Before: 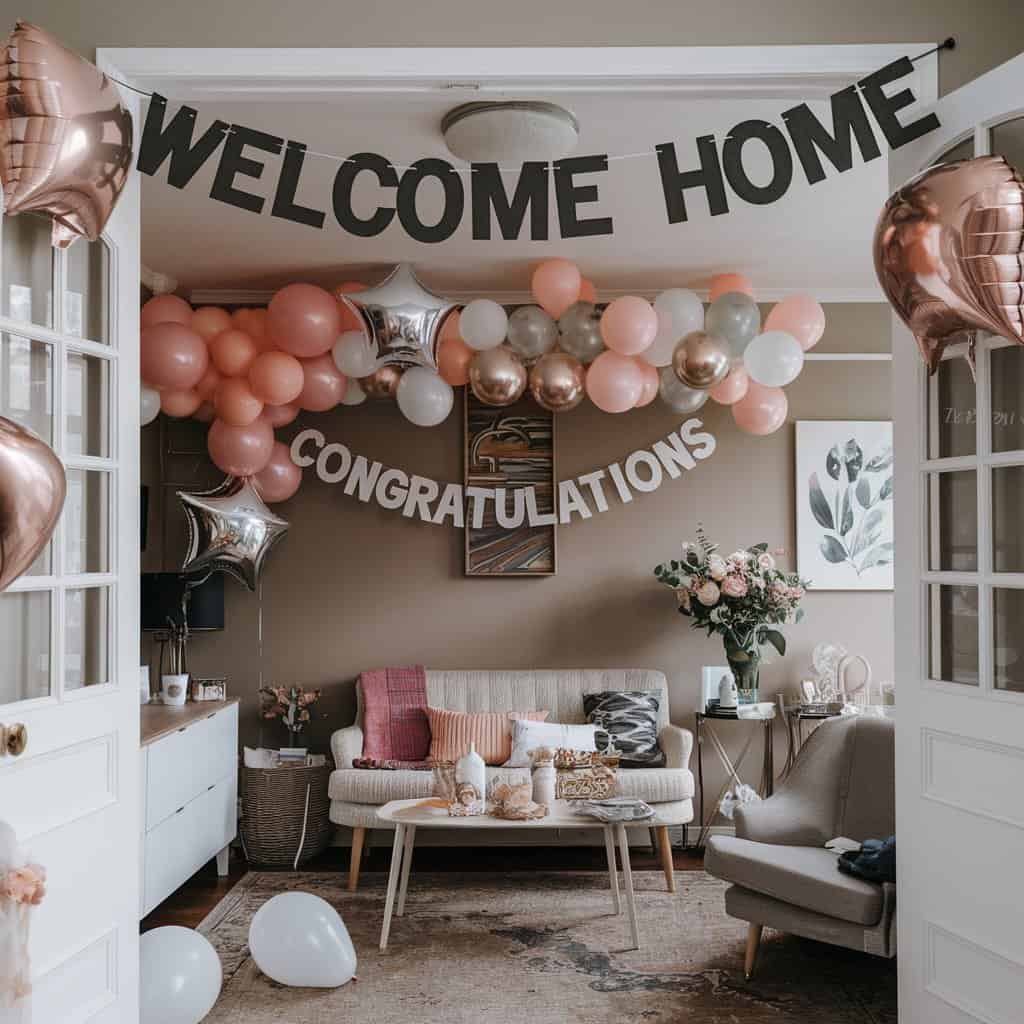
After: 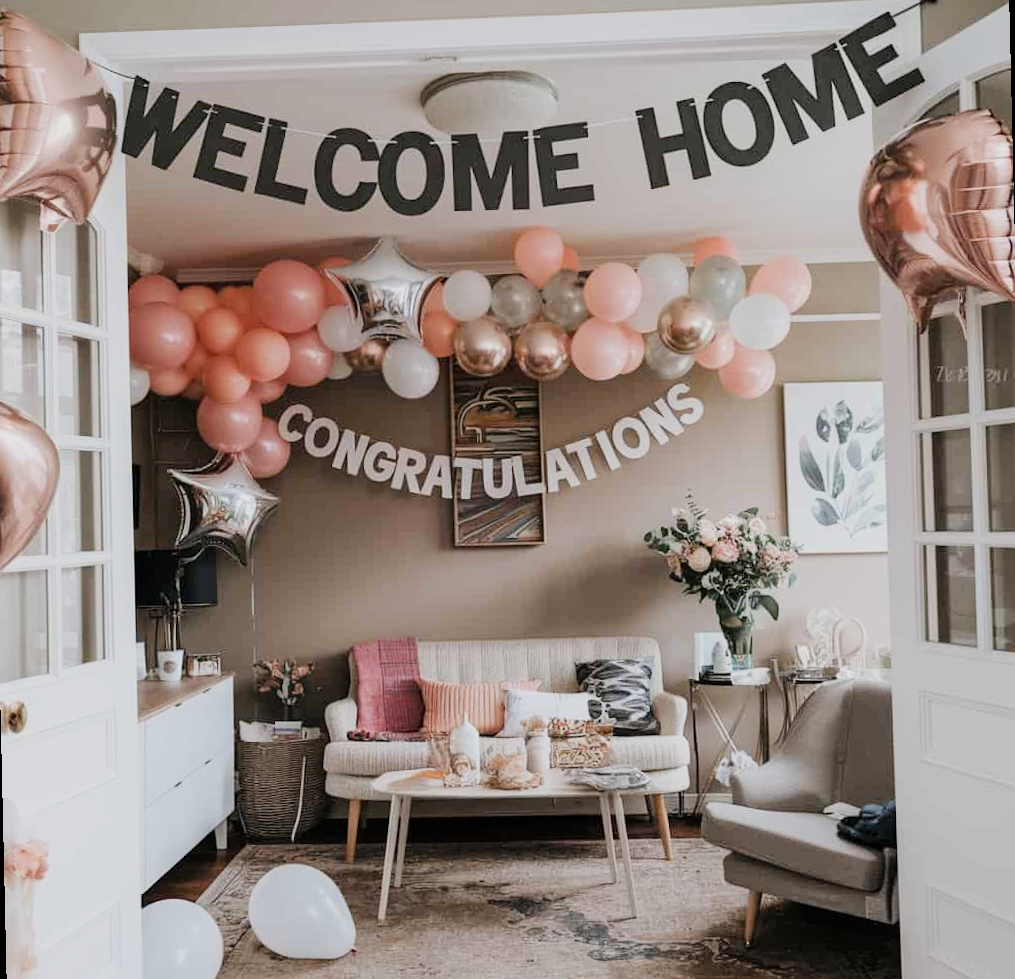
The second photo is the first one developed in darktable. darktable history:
filmic rgb: black relative exposure -16 EV, white relative exposure 6.12 EV, hardness 5.22
rotate and perspective: rotation -1.32°, lens shift (horizontal) -0.031, crop left 0.015, crop right 0.985, crop top 0.047, crop bottom 0.982
exposure: black level correction 0, exposure 0.7 EV, compensate exposure bias true, compensate highlight preservation false
